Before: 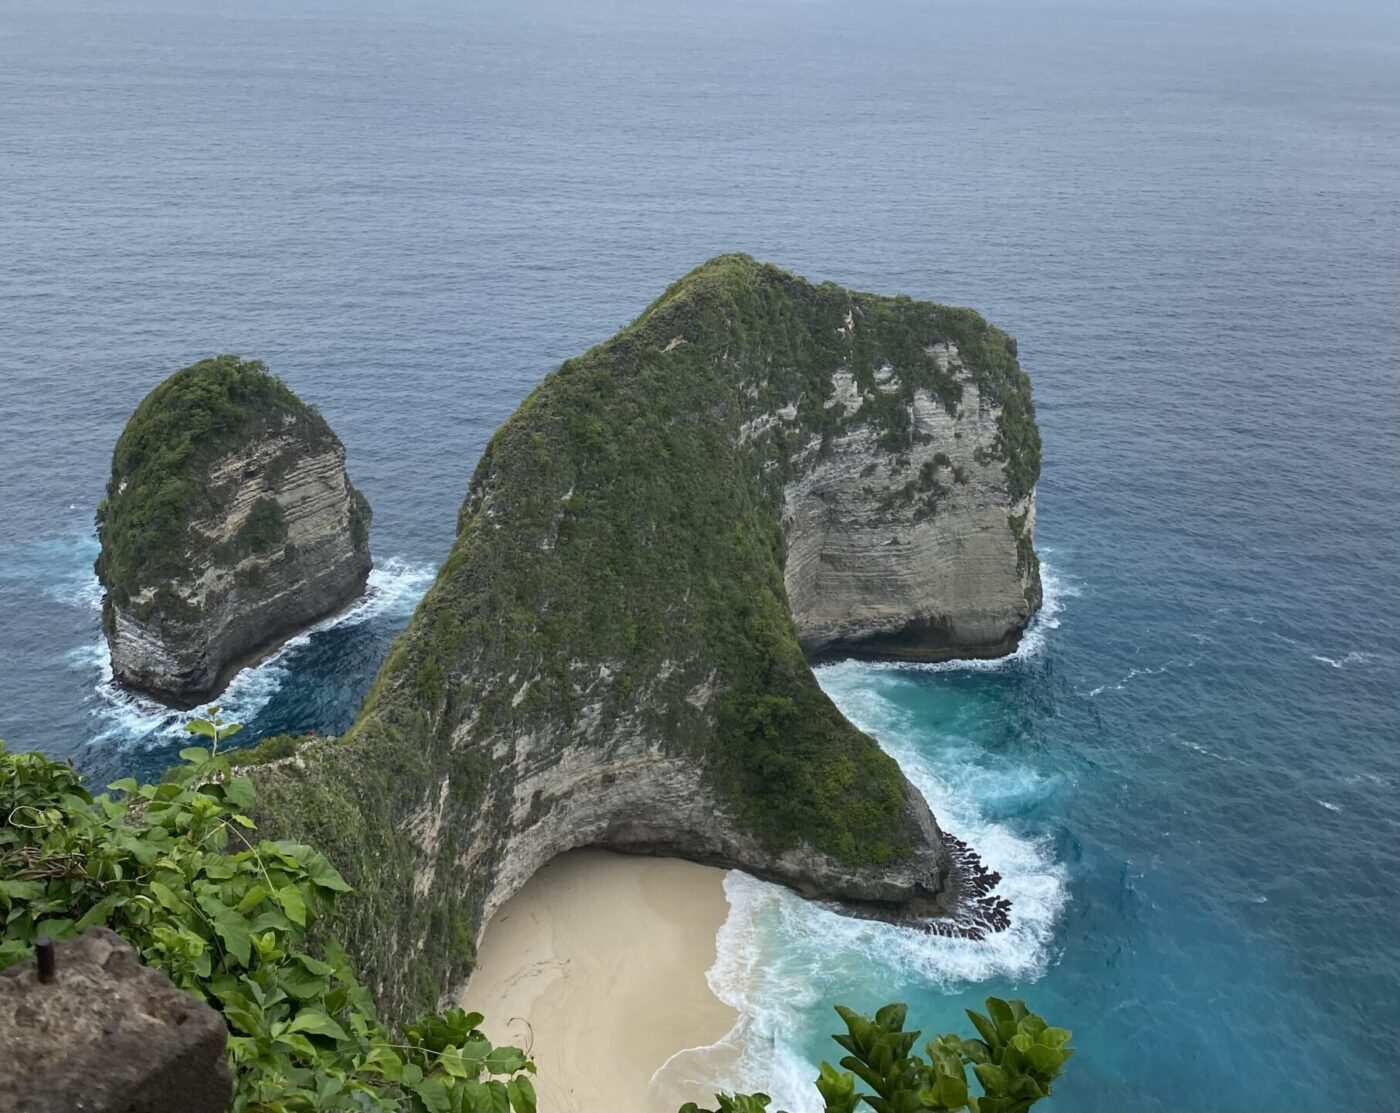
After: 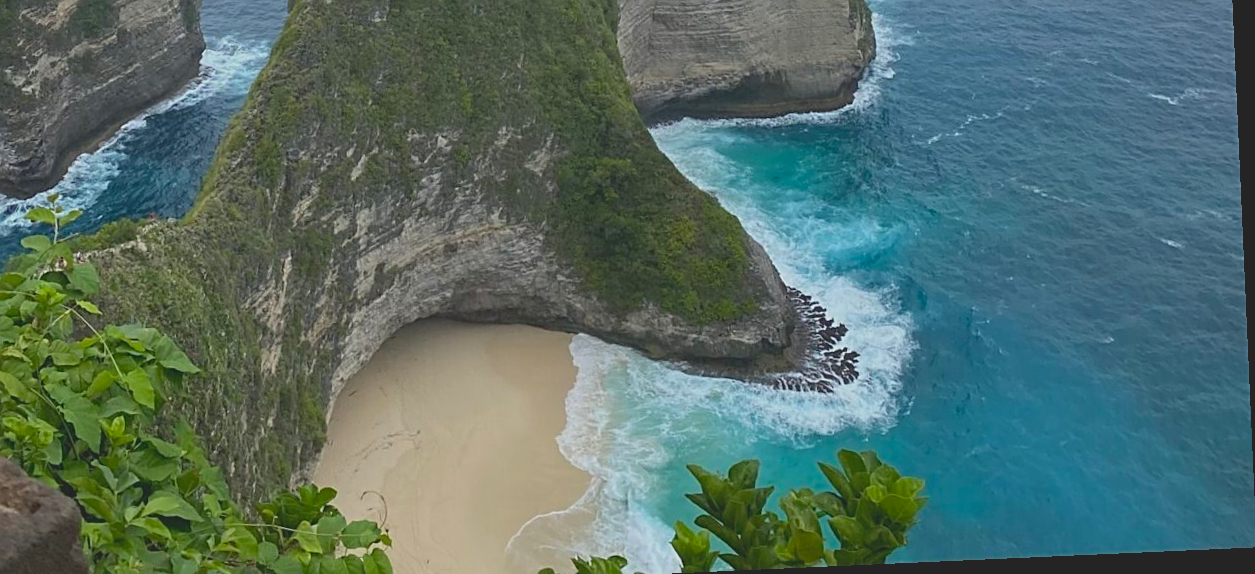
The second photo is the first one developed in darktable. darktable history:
crop and rotate: left 13.306%, top 48.129%, bottom 2.928%
contrast brightness saturation: contrast -0.28
rotate and perspective: rotation -2.56°, automatic cropping off
sharpen: on, module defaults
